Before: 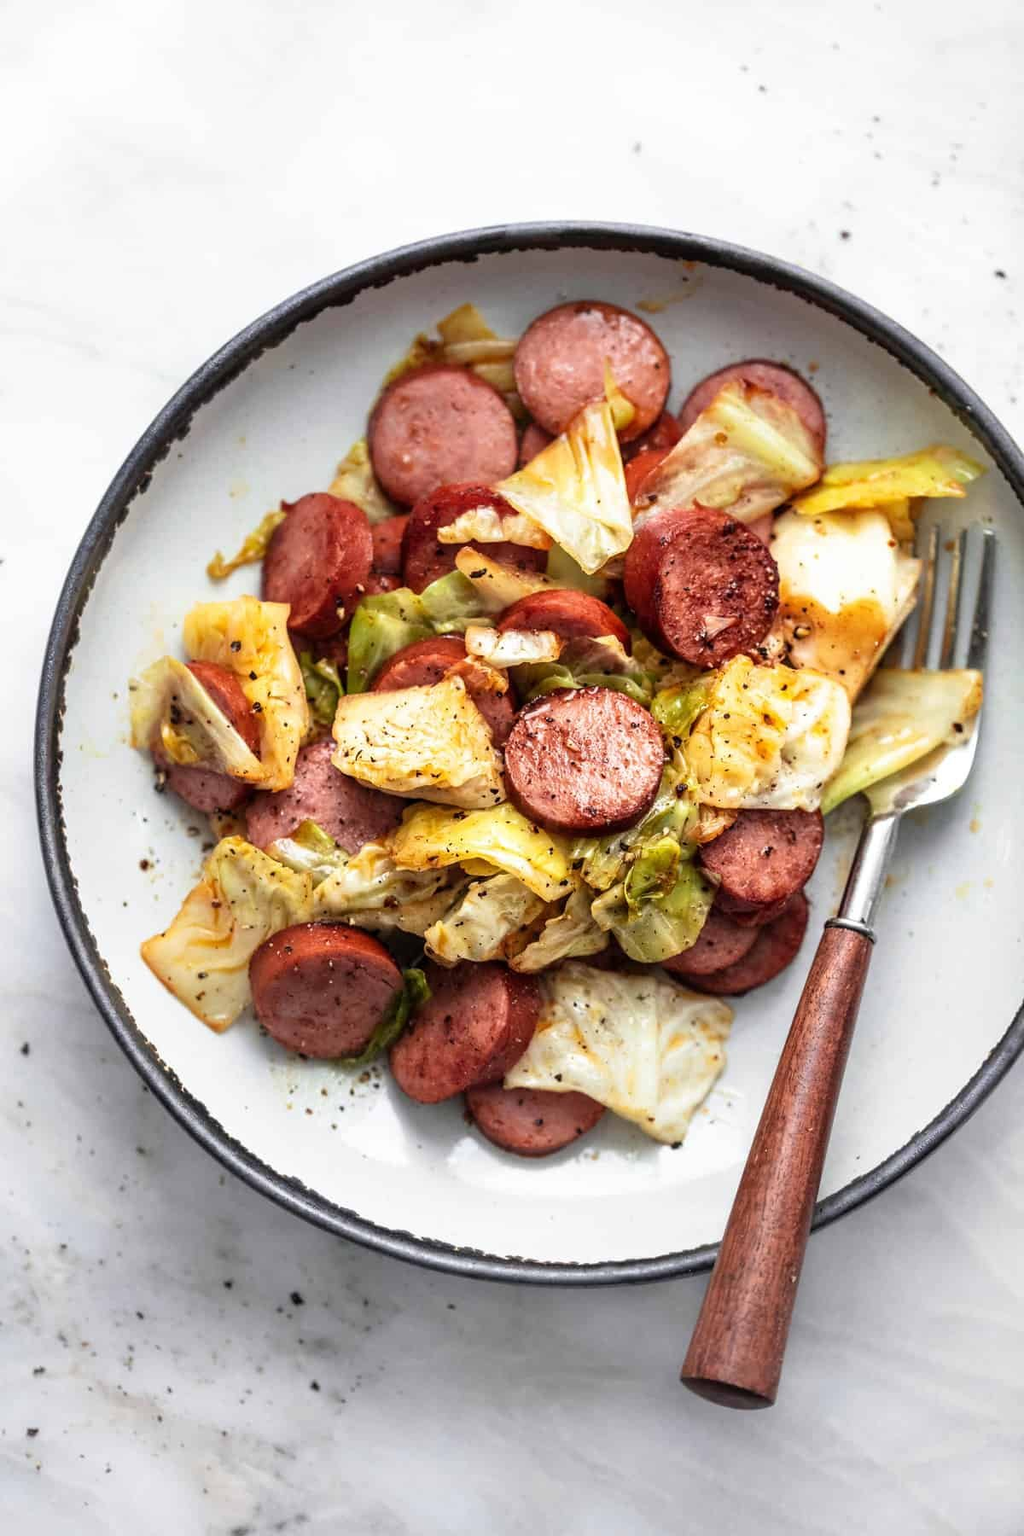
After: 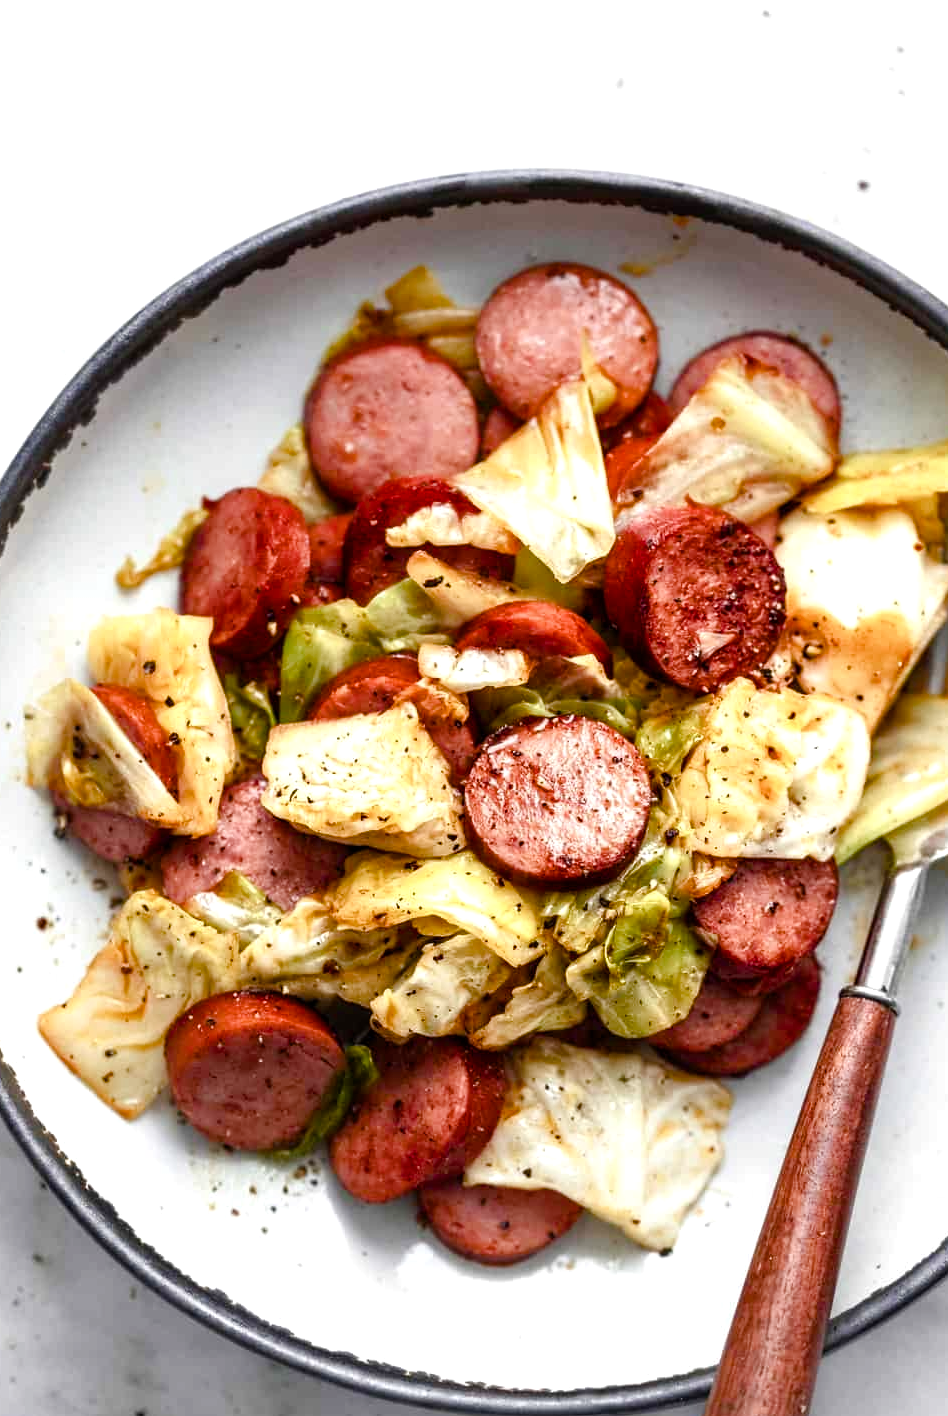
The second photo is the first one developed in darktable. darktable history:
color balance rgb: highlights gain › luminance 14.699%, linear chroma grading › global chroma 0.877%, perceptual saturation grading › global saturation 0.11%, perceptual saturation grading › highlights -29.223%, perceptual saturation grading › mid-tones 28.934%, perceptual saturation grading › shadows 59.392%, contrast 4.131%
crop and rotate: left 10.604%, top 5.048%, right 10.34%, bottom 16.275%
